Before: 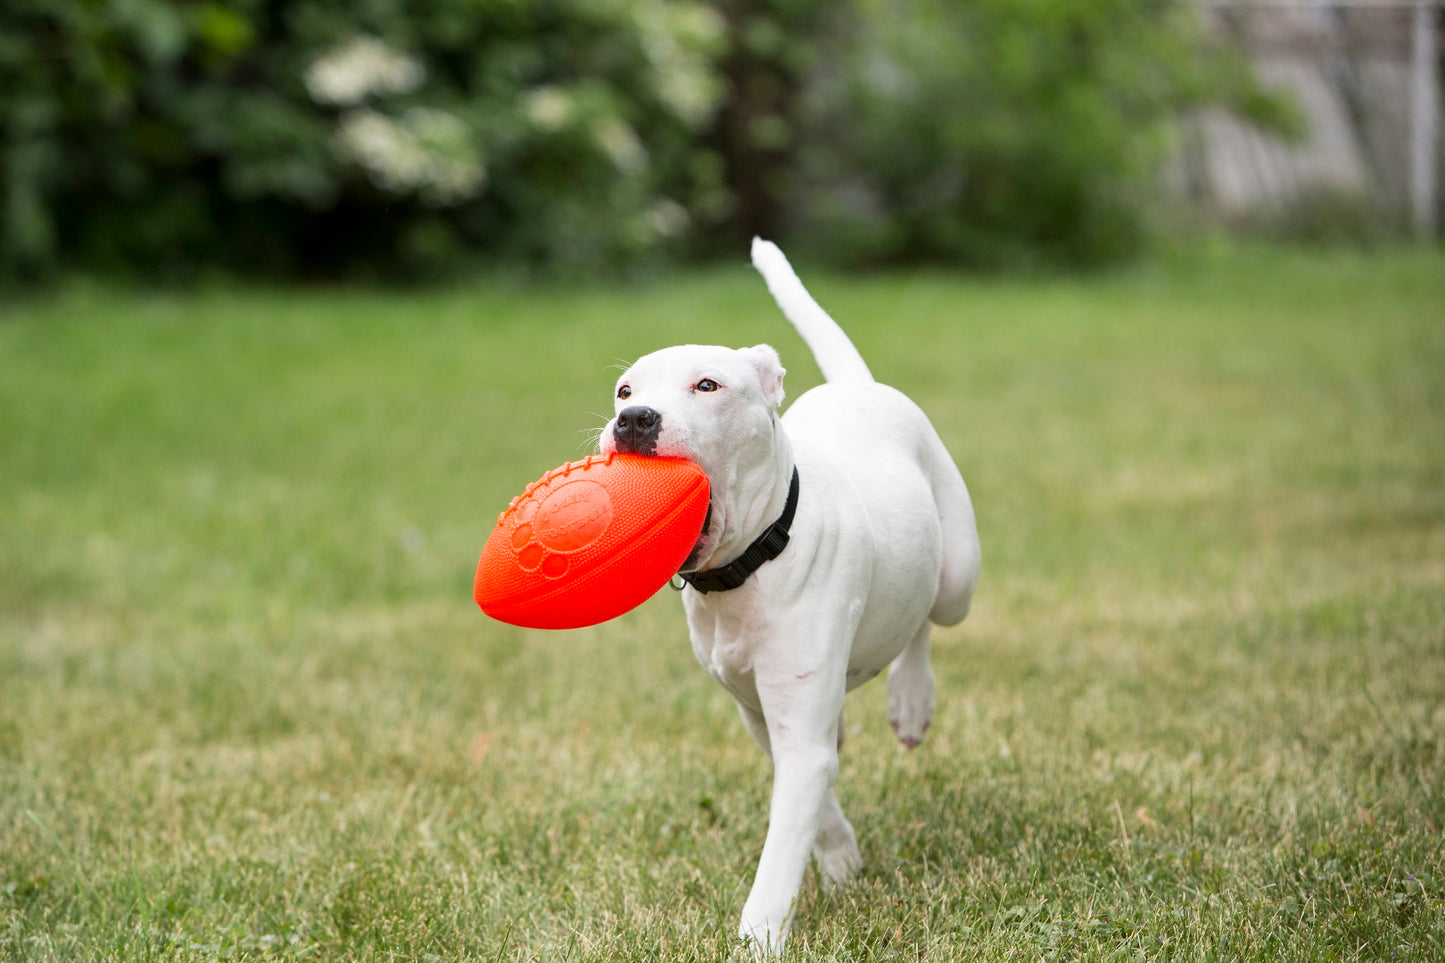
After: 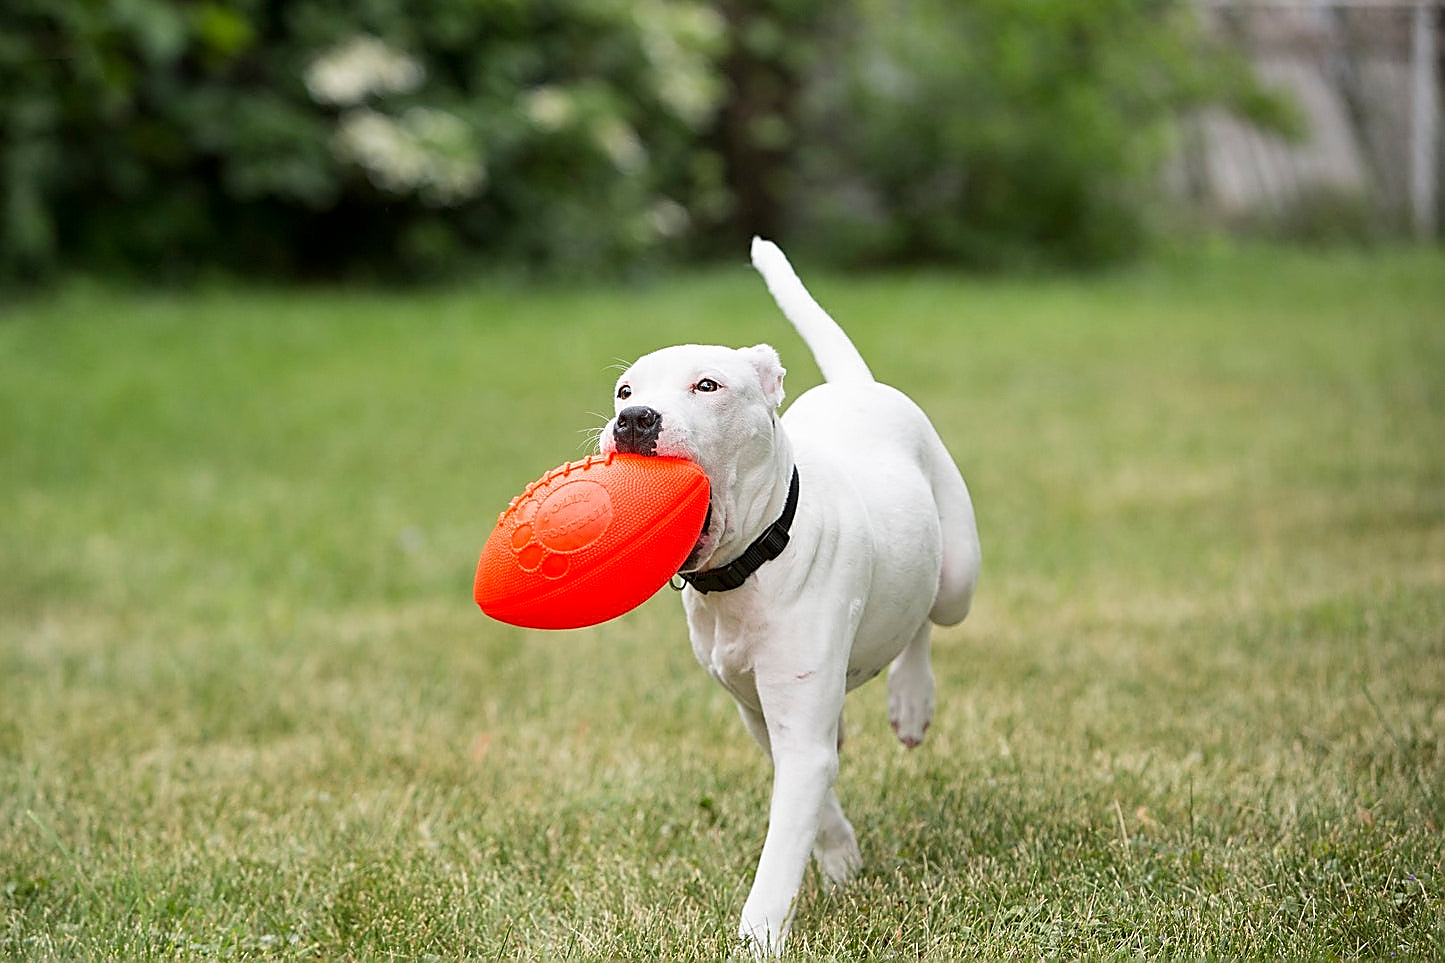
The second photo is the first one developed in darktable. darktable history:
sharpen: radius 1.672, amount 1.279
